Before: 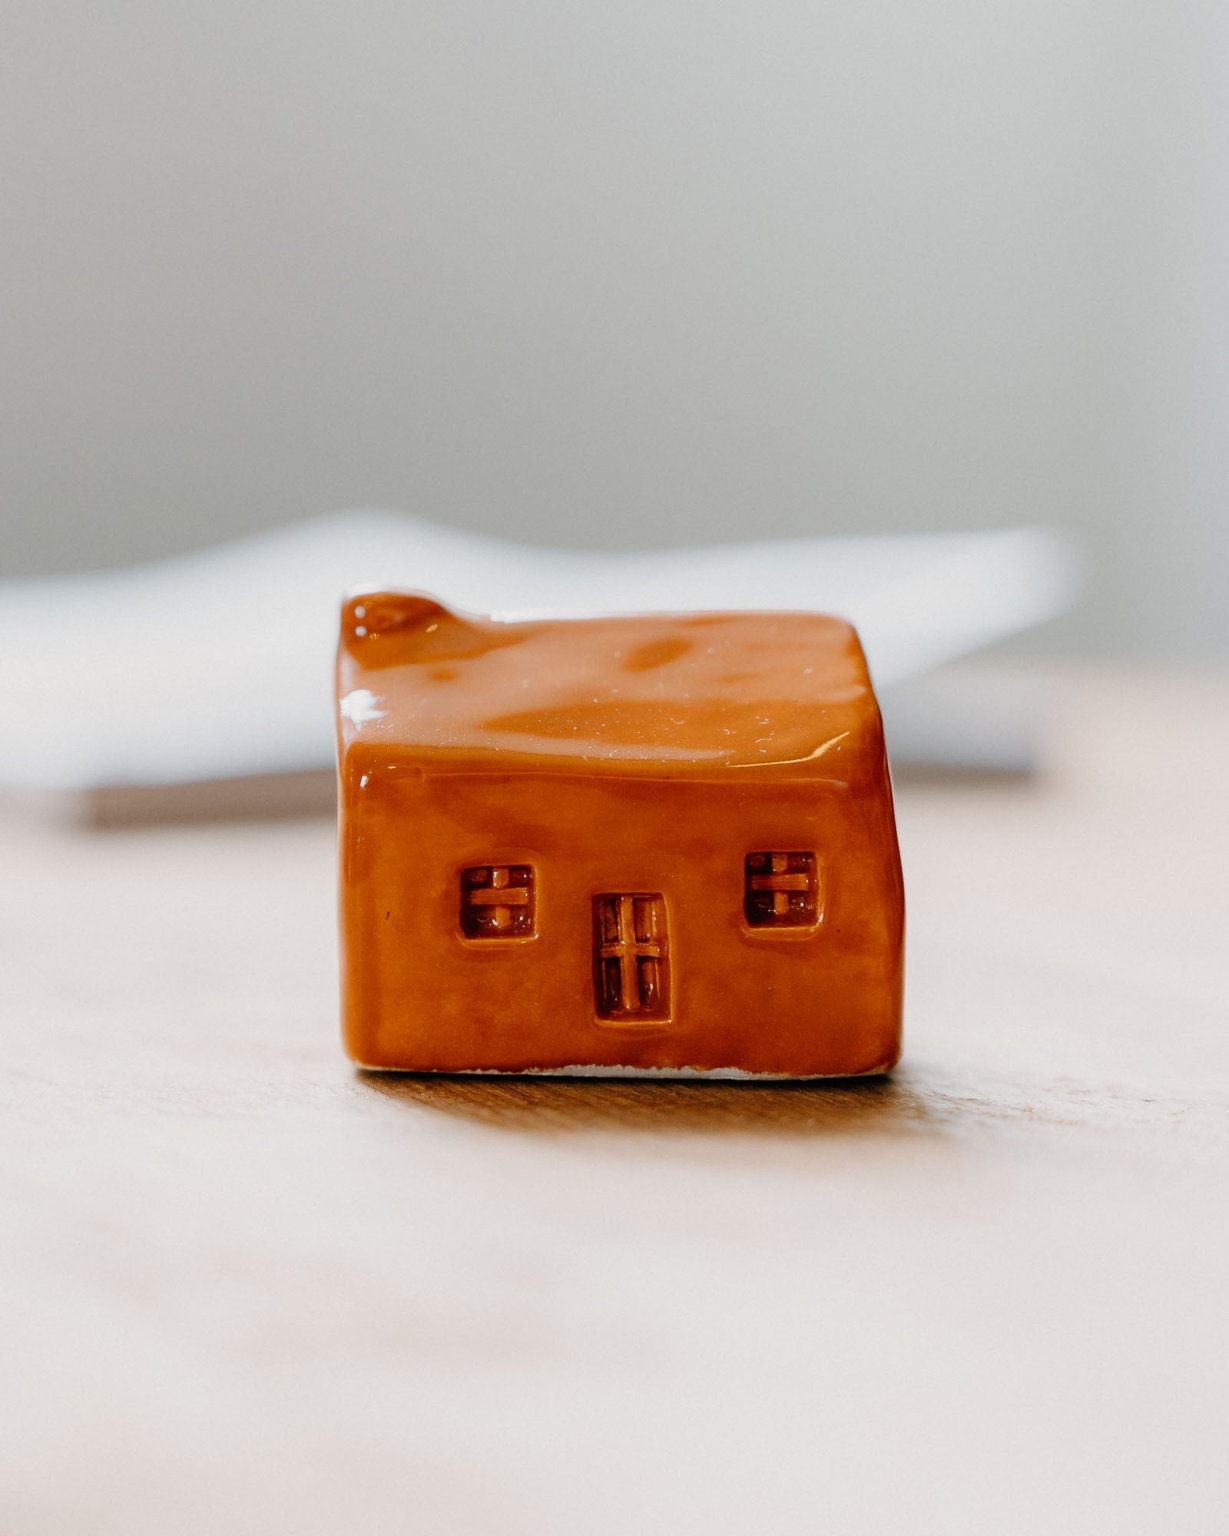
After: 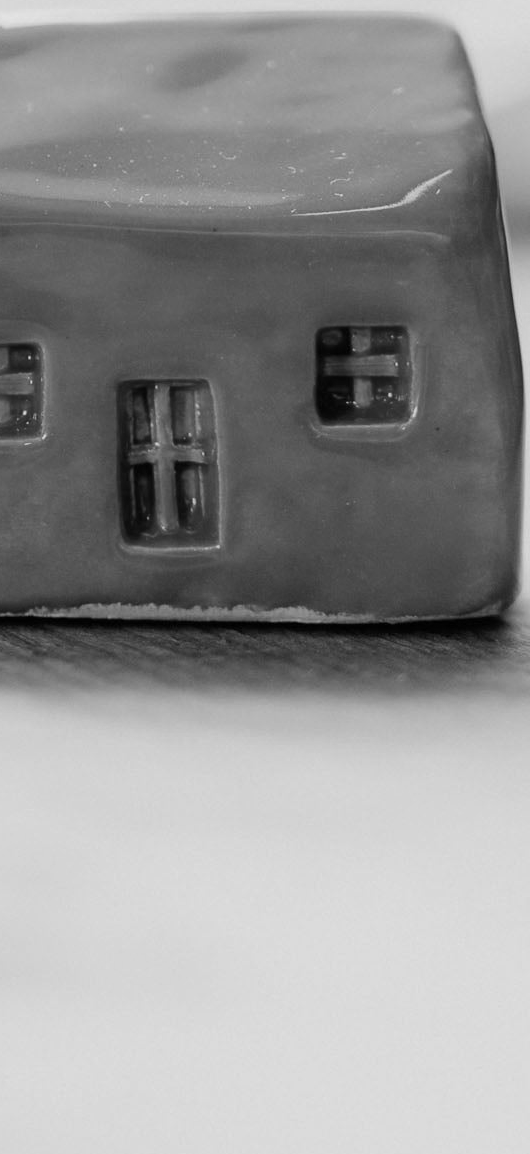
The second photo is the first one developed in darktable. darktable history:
monochrome: a -35.87, b 49.73, size 1.7
crop: left 40.878%, top 39.176%, right 25.993%, bottom 3.081%
